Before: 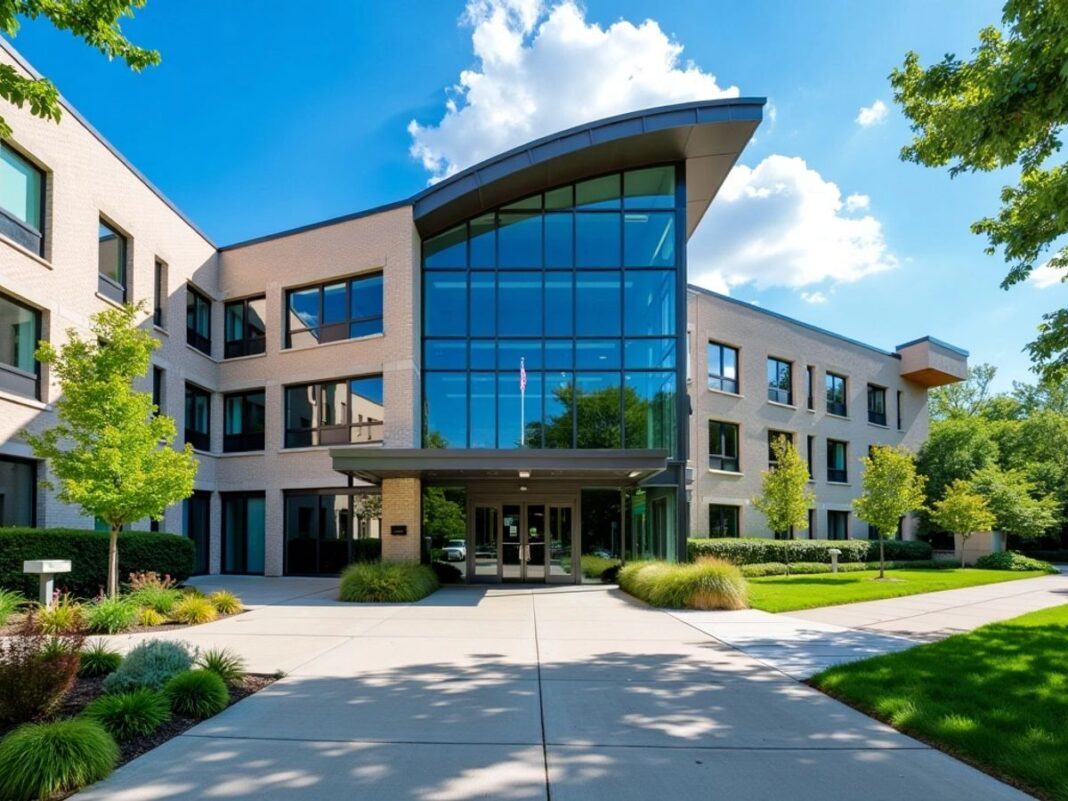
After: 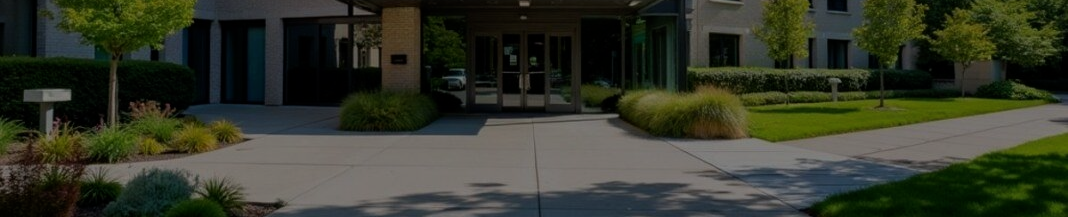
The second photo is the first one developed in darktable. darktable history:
crop and rotate: top 58.983%, bottom 13.838%
levels: levels [0, 0.51, 1]
exposure: exposure -2.075 EV, compensate exposure bias true, compensate highlight preservation false
